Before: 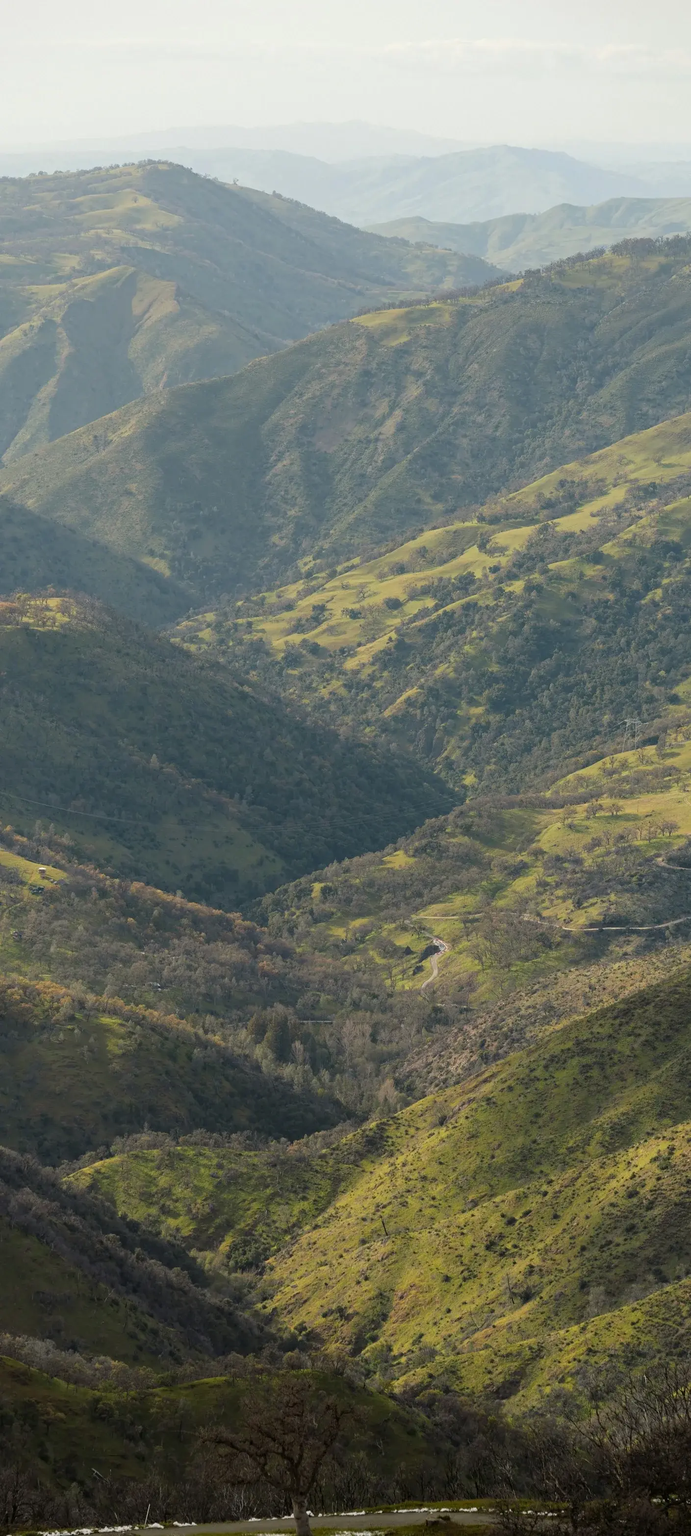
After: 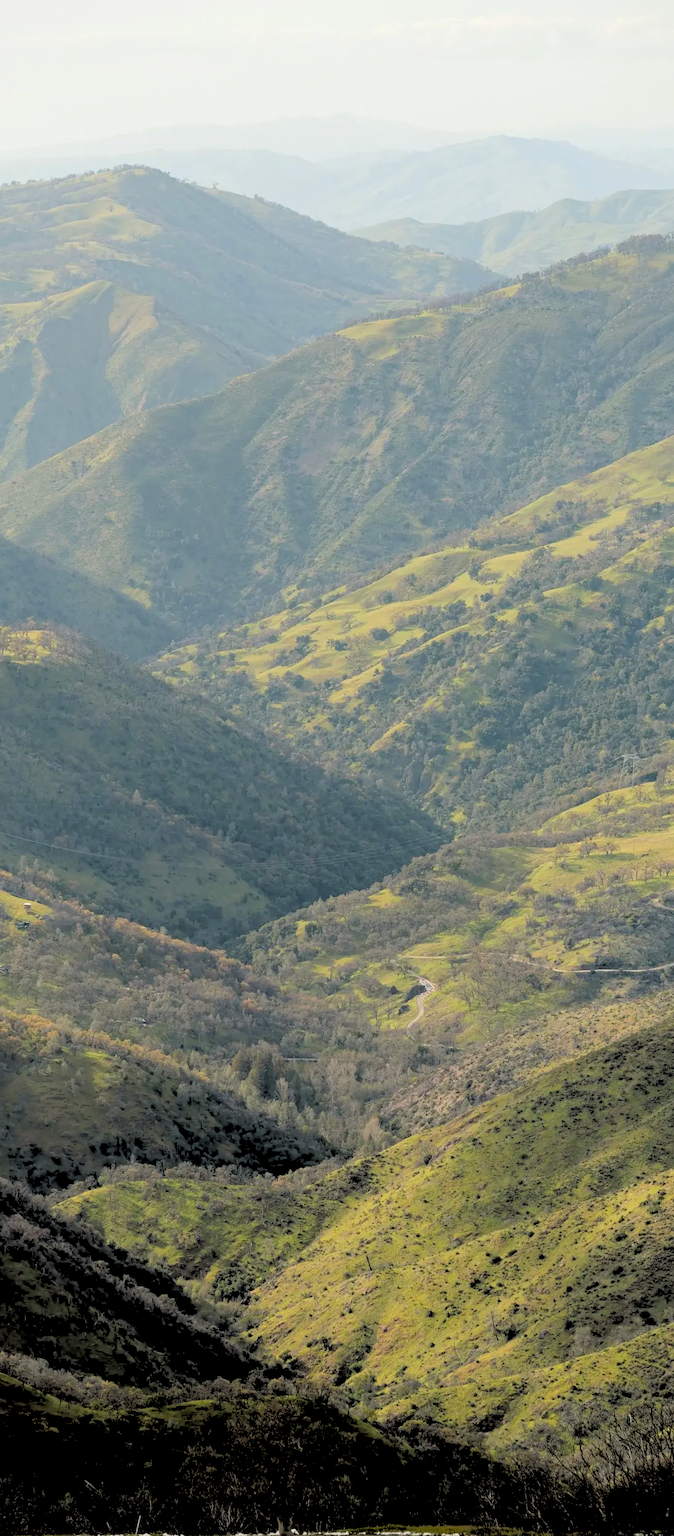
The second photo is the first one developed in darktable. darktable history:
rotate and perspective: rotation 0.074°, lens shift (vertical) 0.096, lens shift (horizontal) -0.041, crop left 0.043, crop right 0.952, crop top 0.024, crop bottom 0.979
rgb levels: levels [[0.027, 0.429, 0.996], [0, 0.5, 1], [0, 0.5, 1]]
